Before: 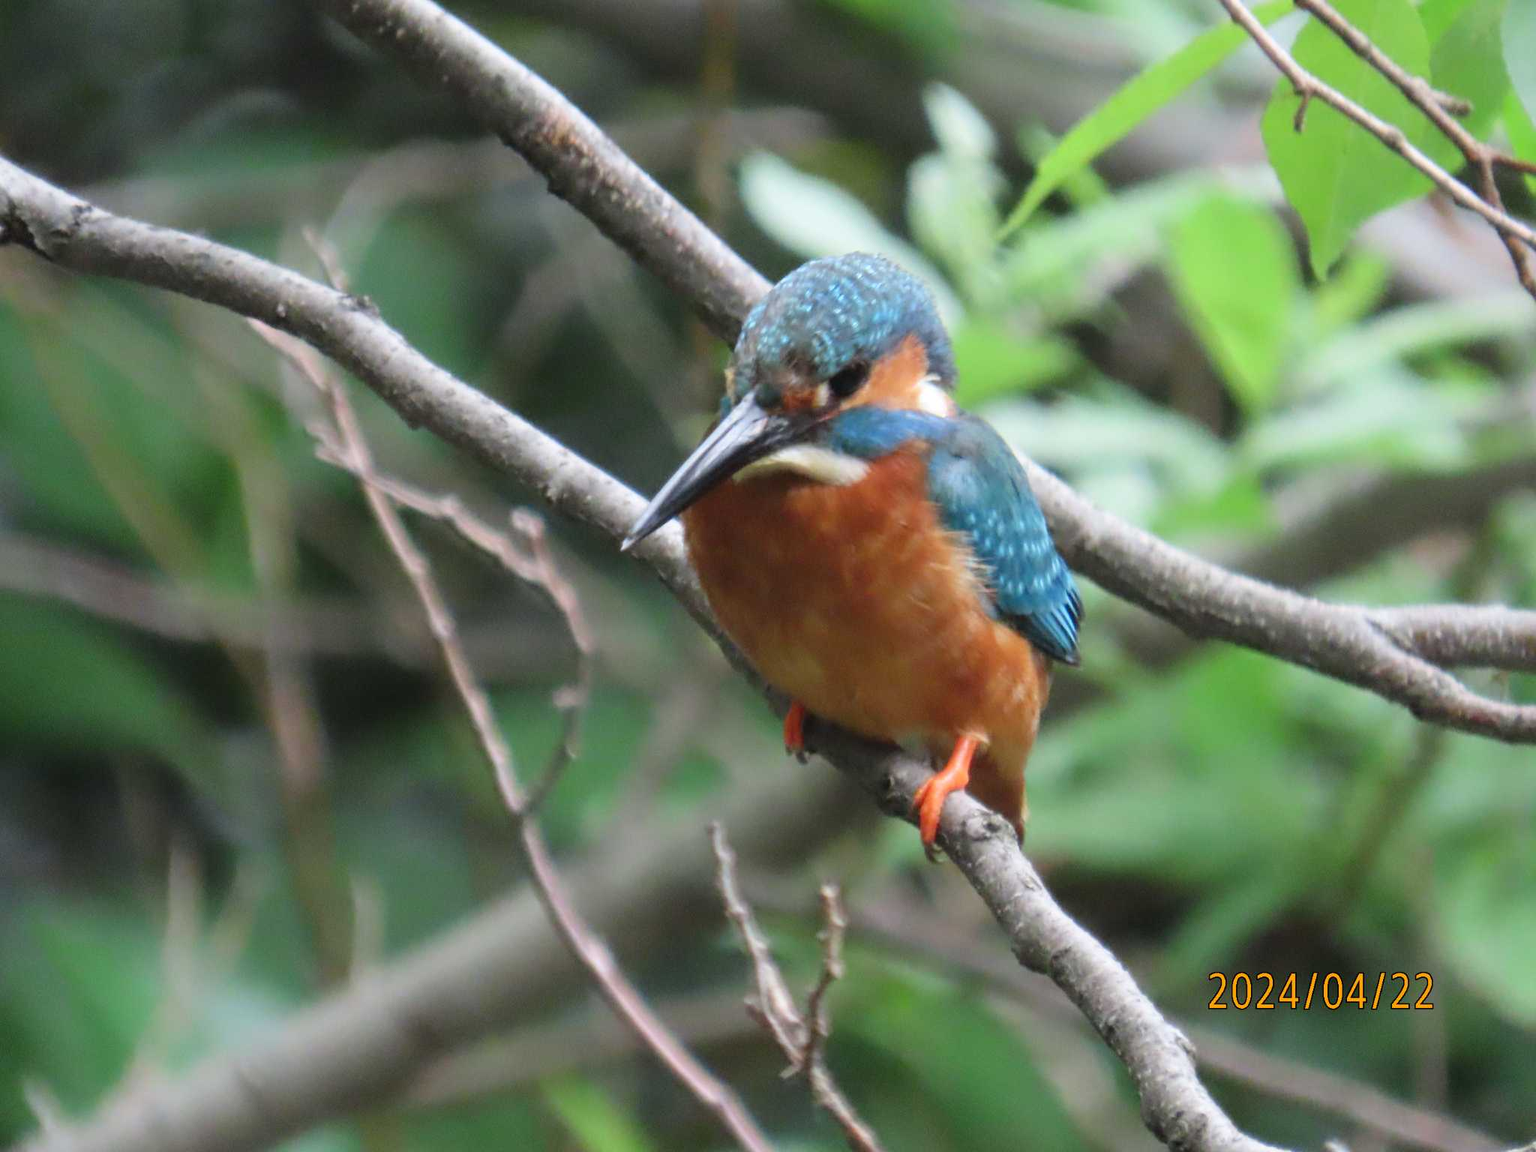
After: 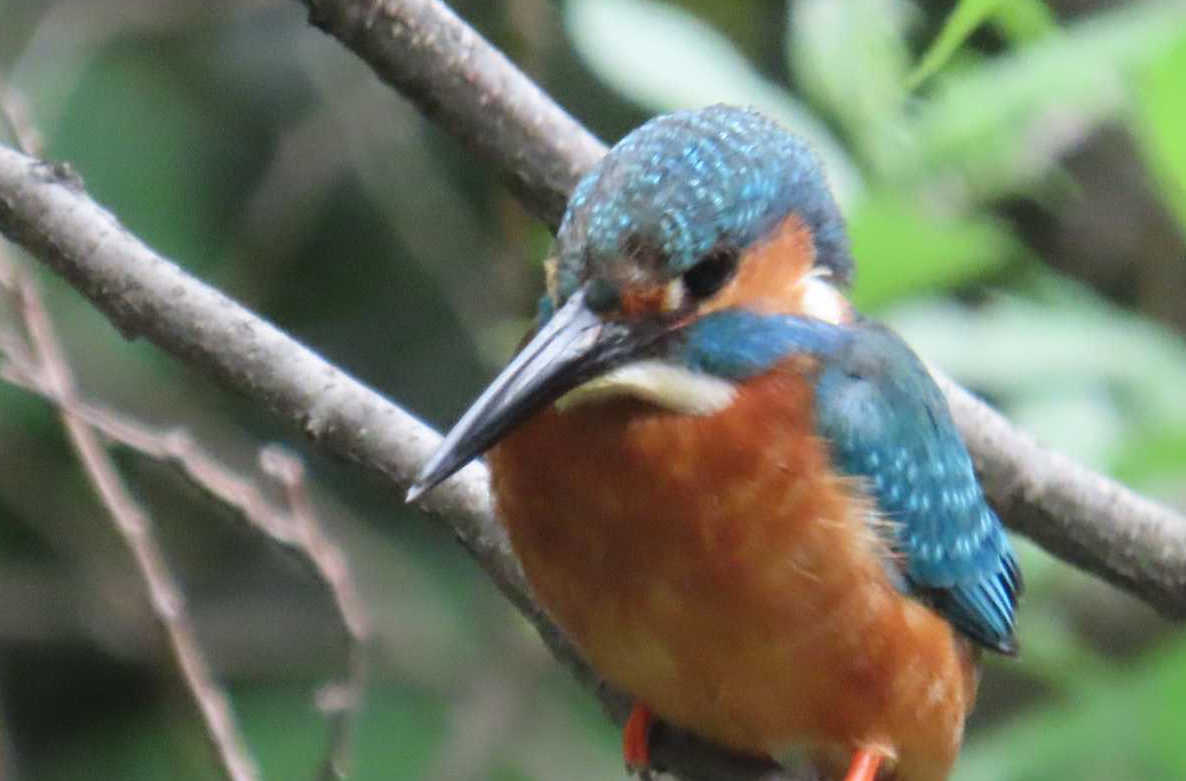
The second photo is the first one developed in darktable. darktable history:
crop: left 20.619%, top 15.168%, right 21.444%, bottom 33.965%
